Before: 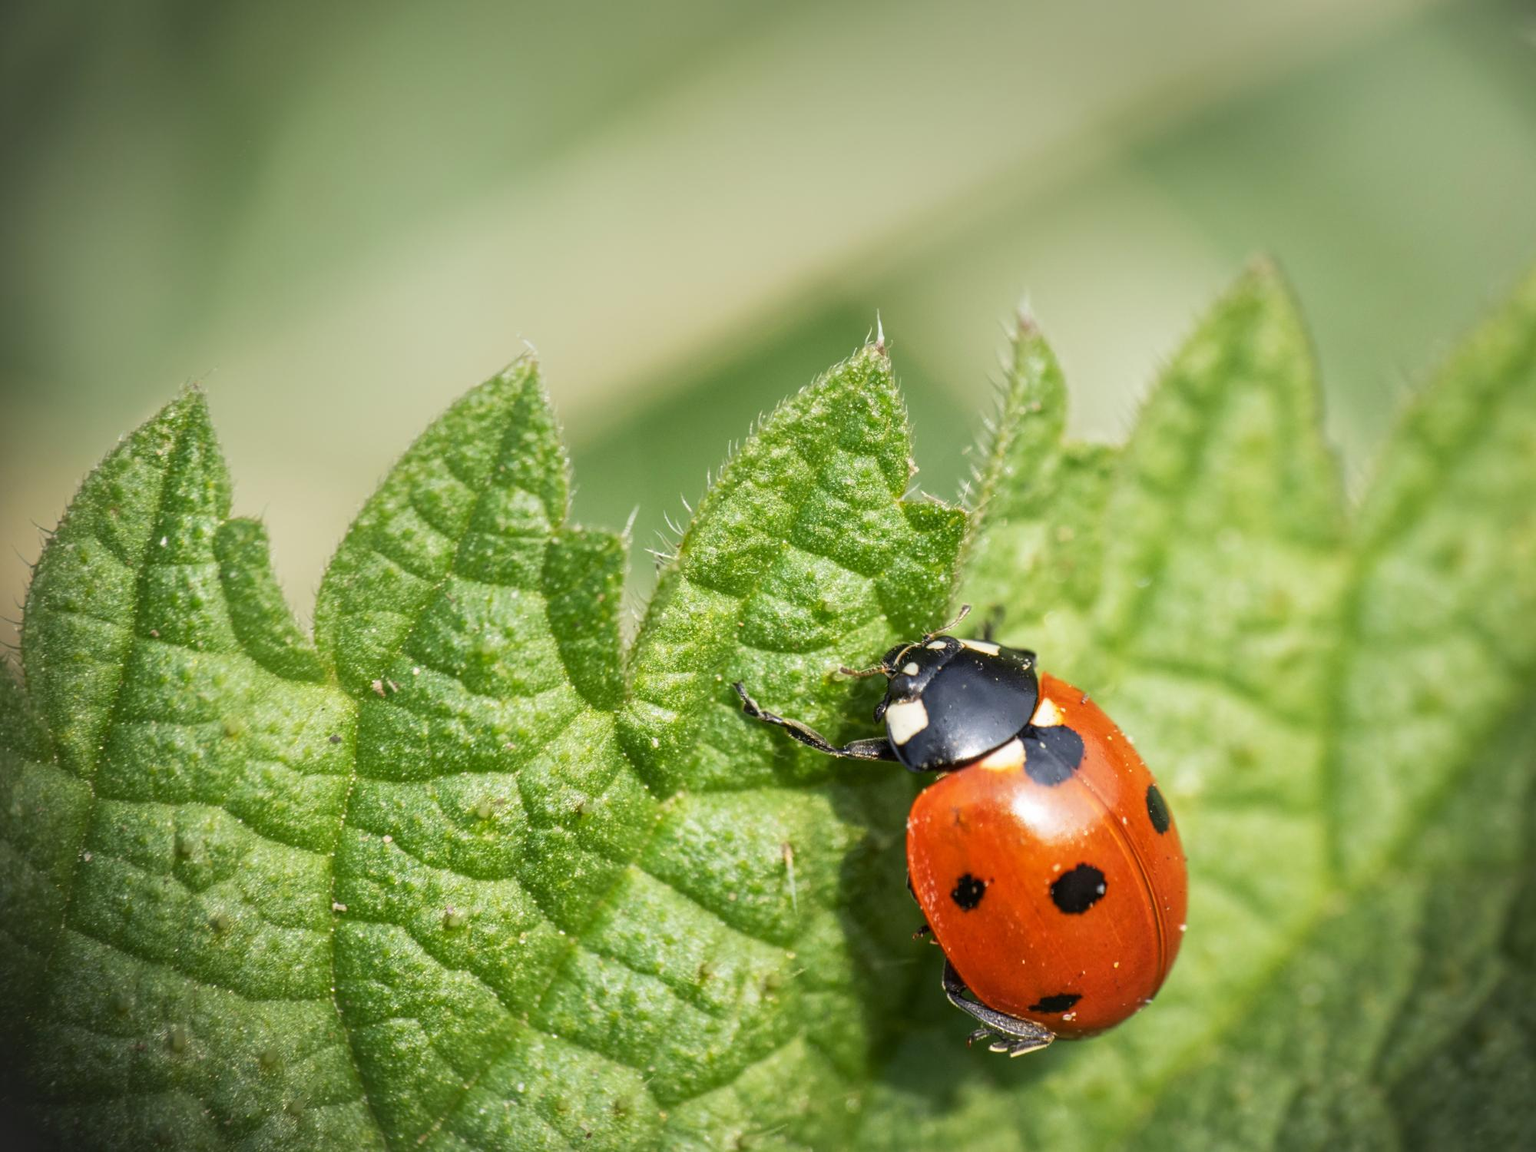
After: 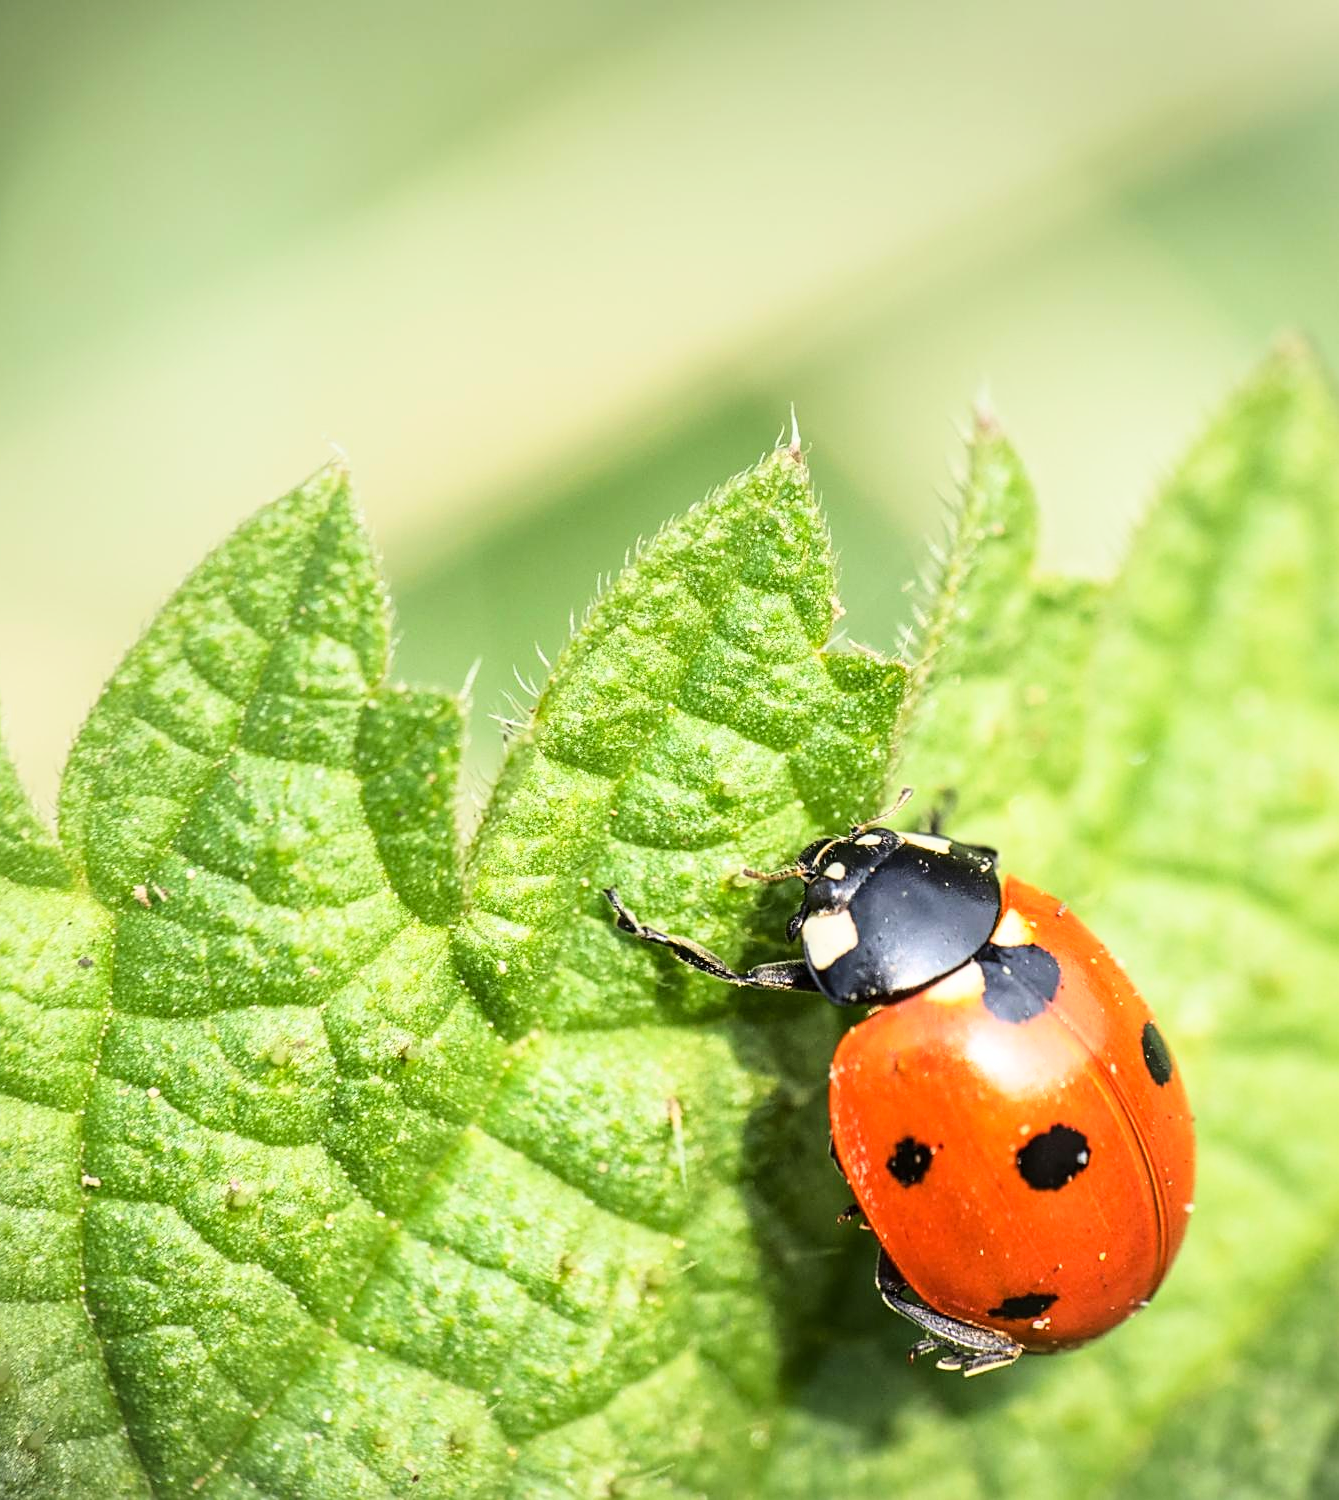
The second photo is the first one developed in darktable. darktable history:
base curve: curves: ch0 [(0, 0) (0.028, 0.03) (0.121, 0.232) (0.46, 0.748) (0.859, 0.968) (1, 1)]
crop and rotate: left 17.566%, right 15.462%
sharpen: on, module defaults
